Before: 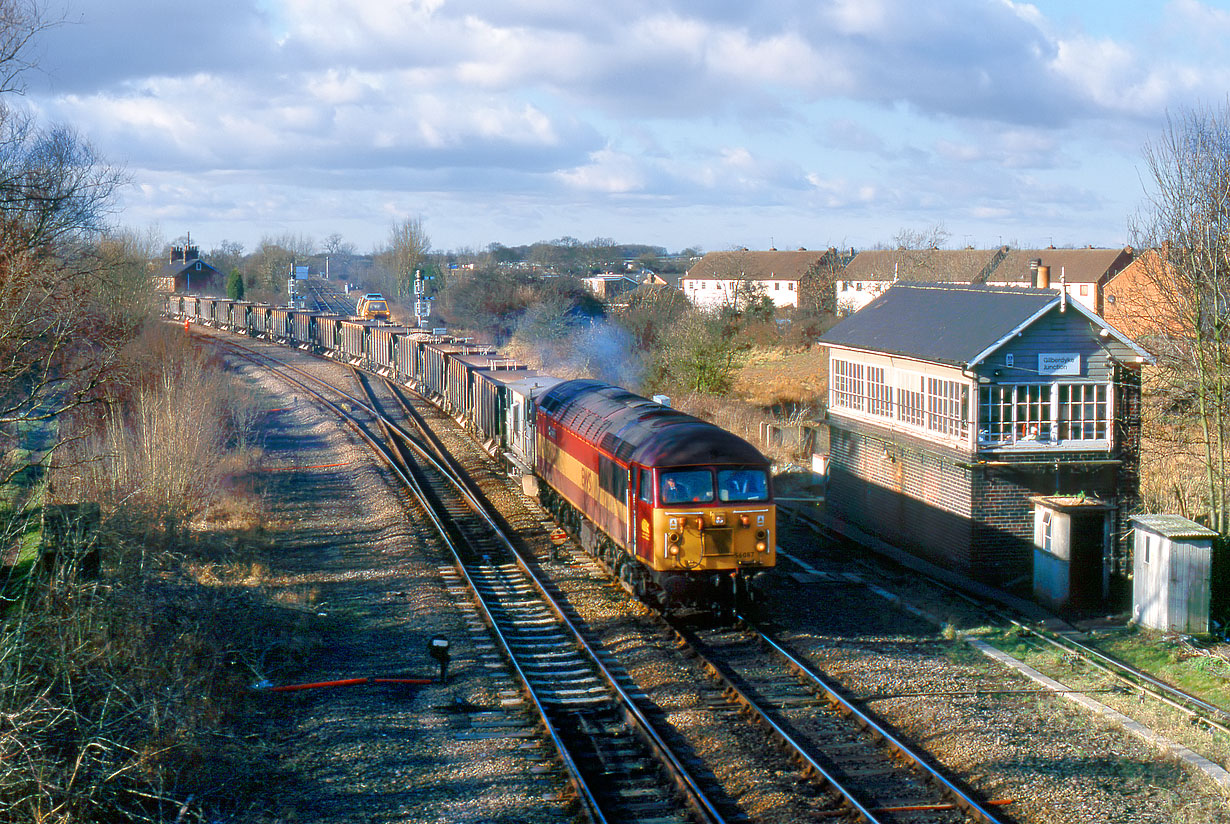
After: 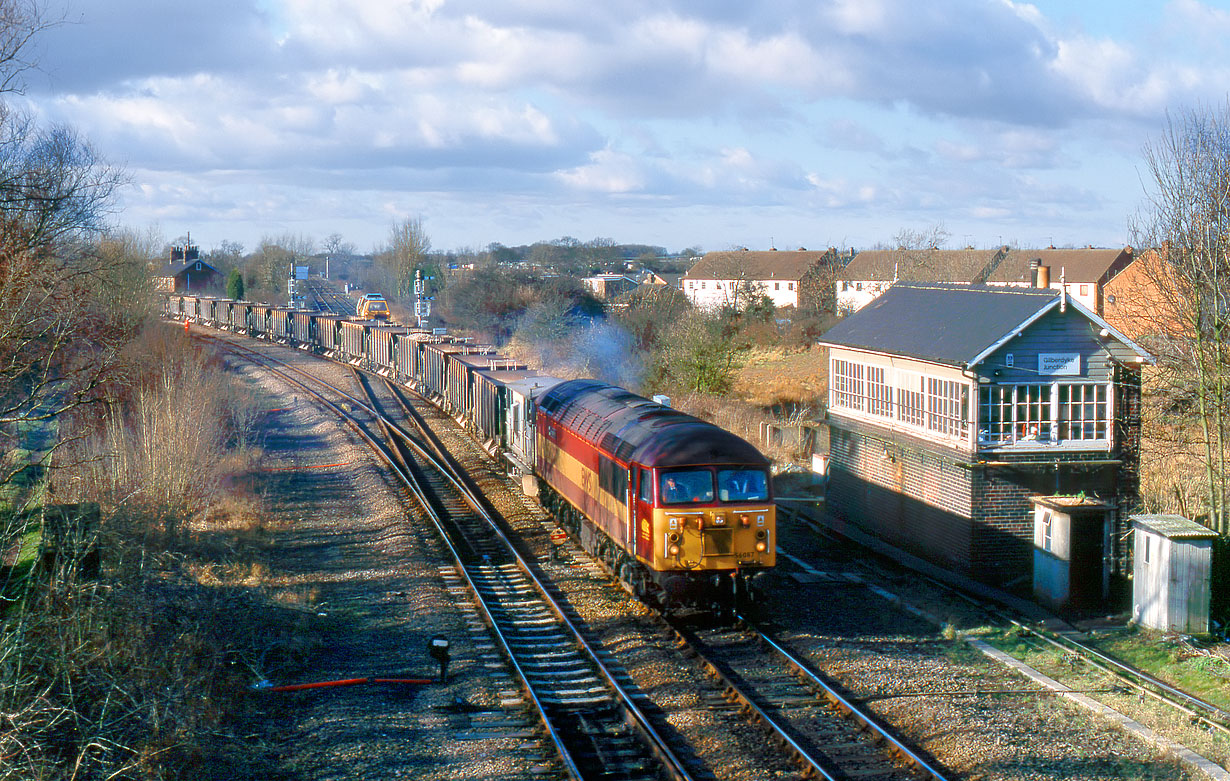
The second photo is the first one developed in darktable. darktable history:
crop and rotate: top 0.001%, bottom 5.187%
